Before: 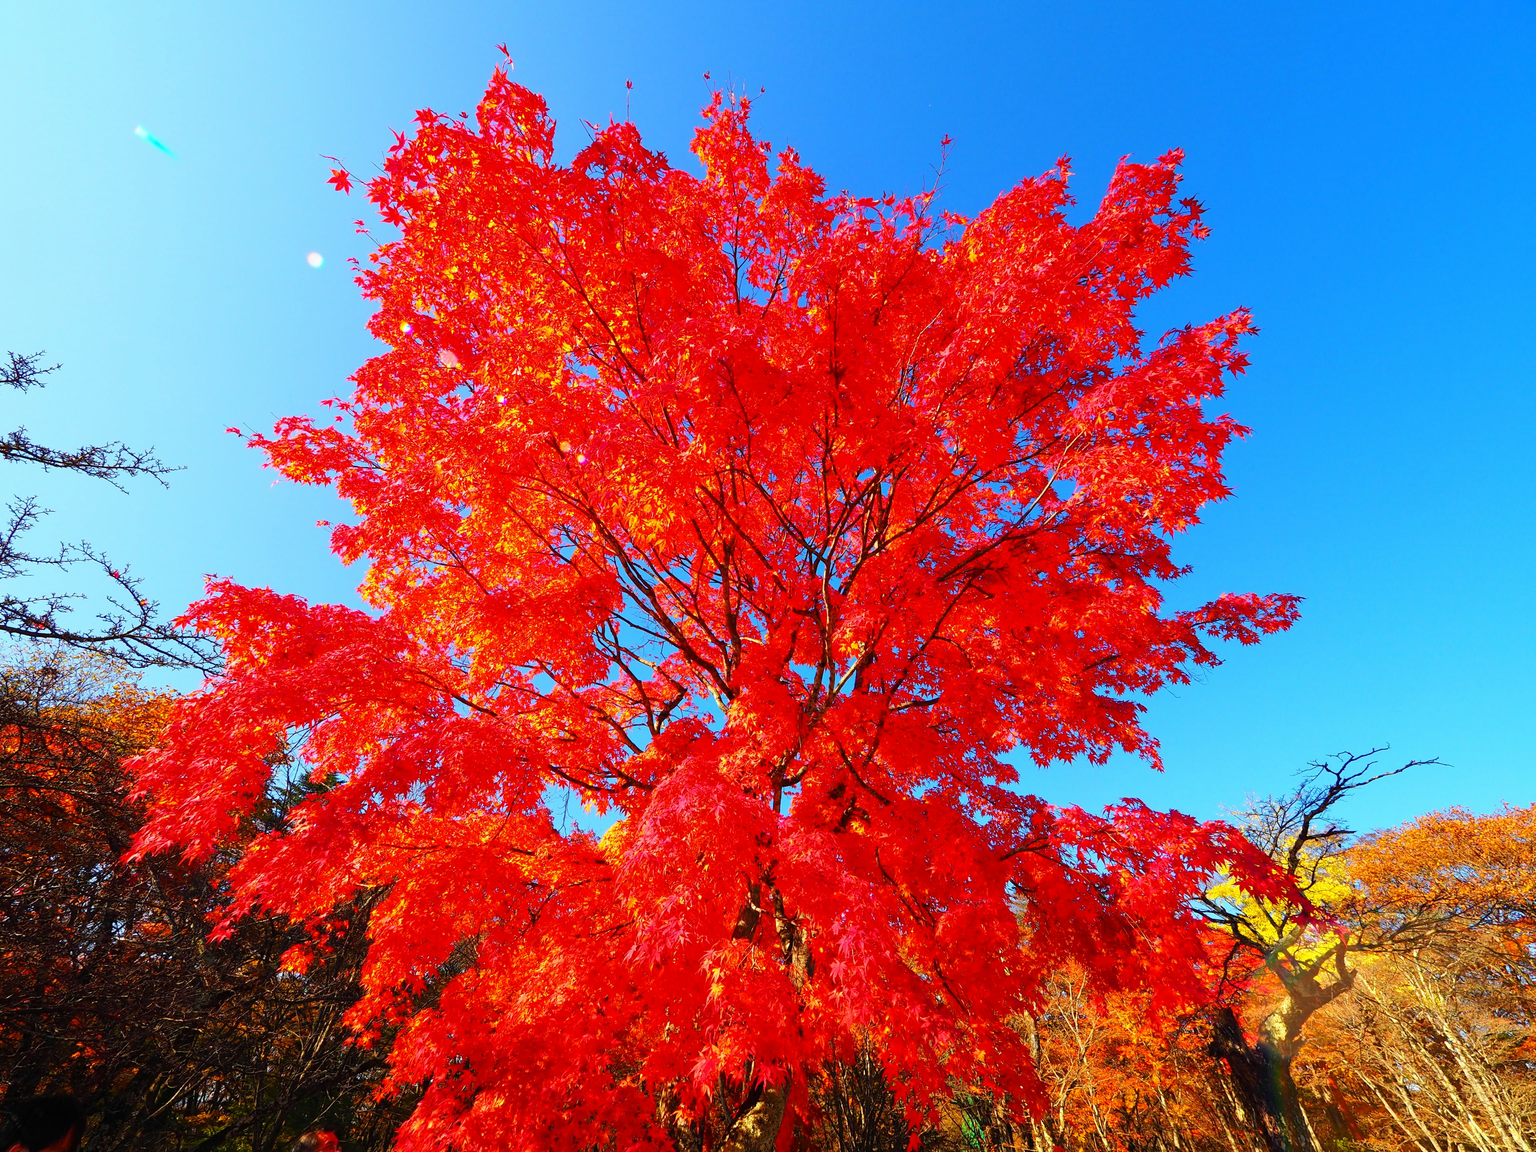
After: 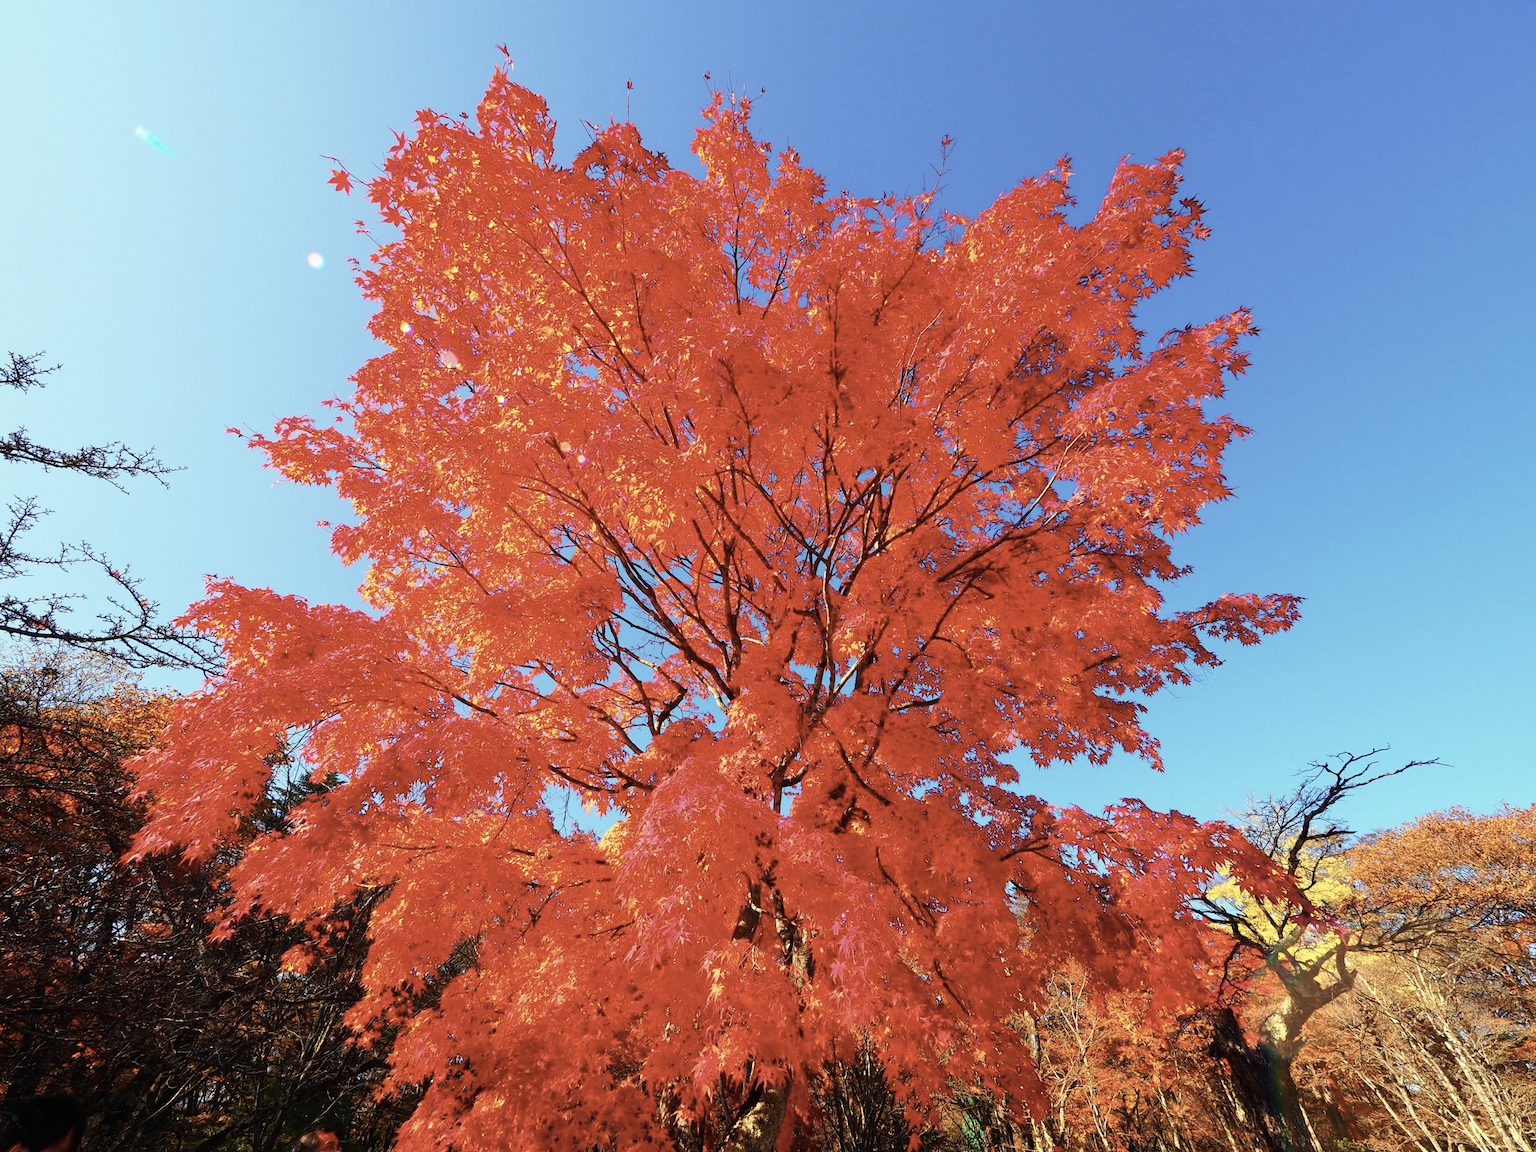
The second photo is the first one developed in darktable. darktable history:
contrast brightness saturation: contrast 0.096, saturation -0.369
